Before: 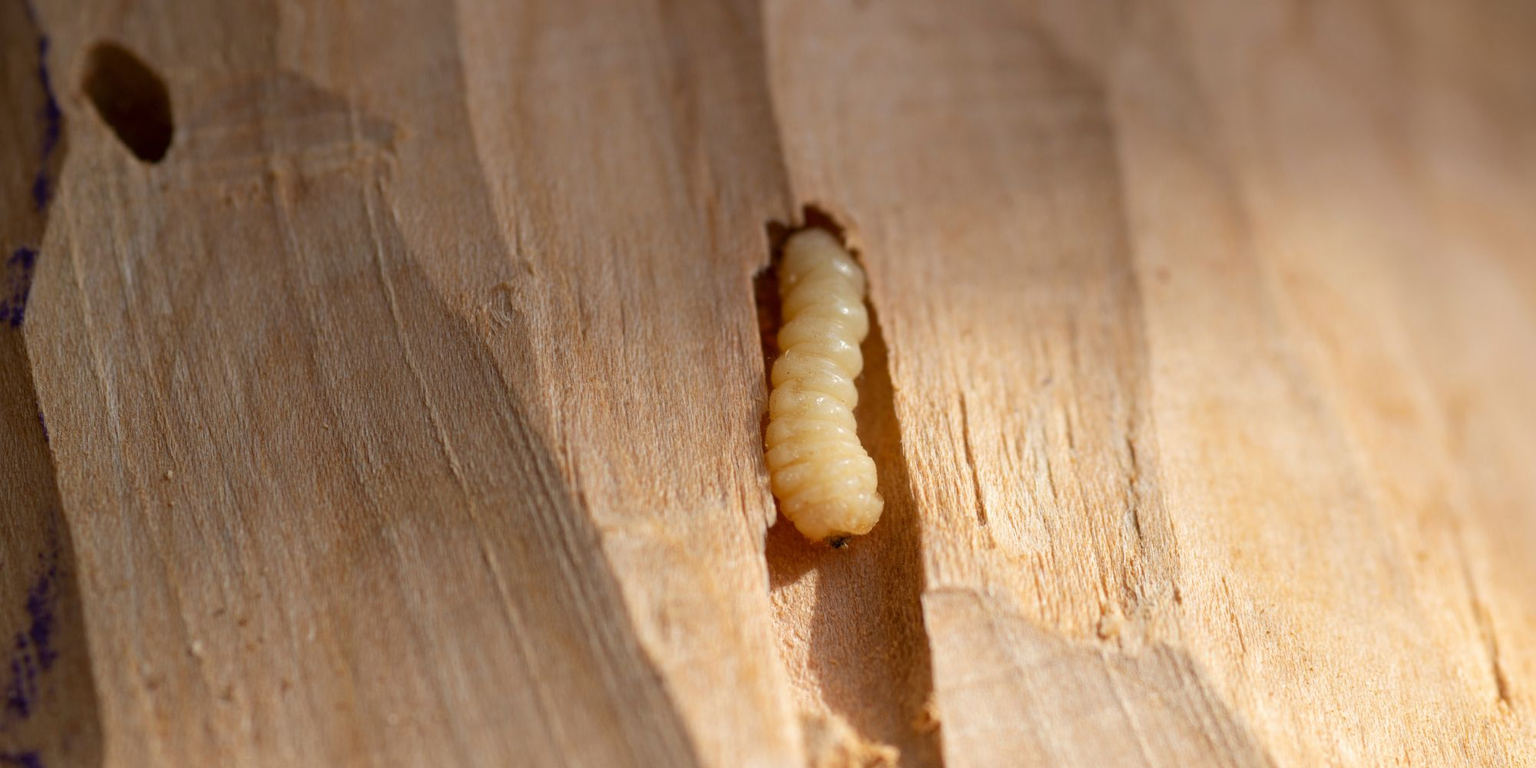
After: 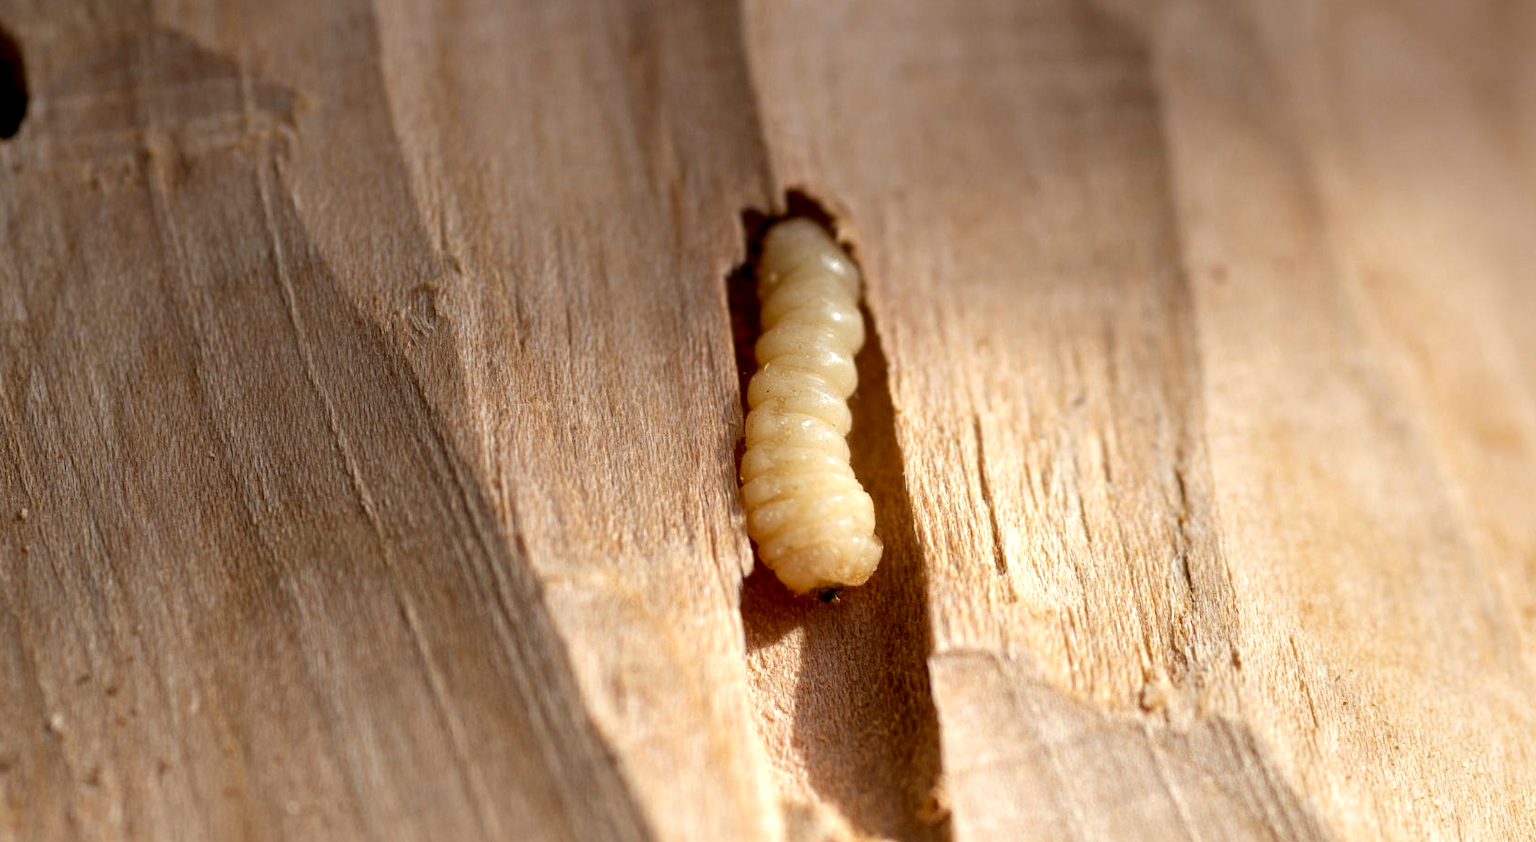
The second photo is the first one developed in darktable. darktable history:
local contrast: highlights 221%, shadows 155%, detail 139%, midtone range 0.258
crop: left 9.768%, top 6.248%, right 7.04%, bottom 2.493%
